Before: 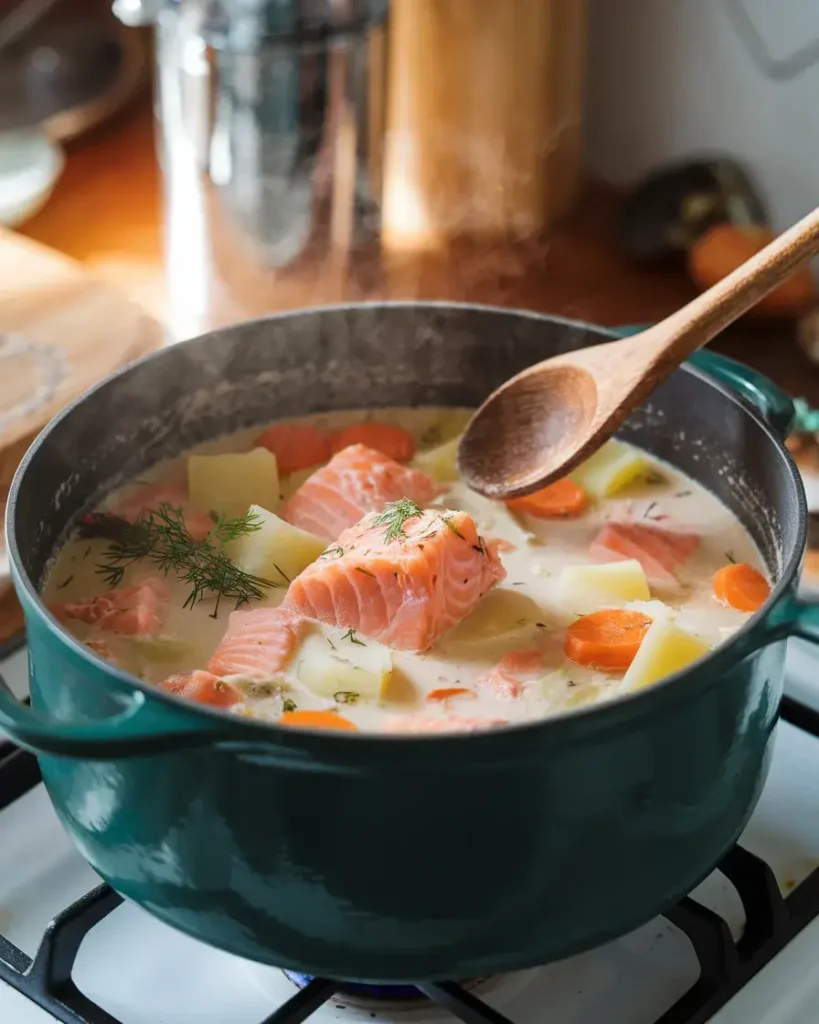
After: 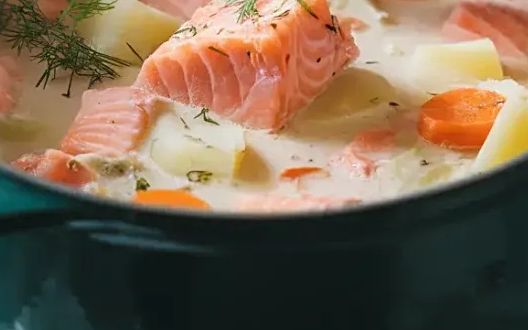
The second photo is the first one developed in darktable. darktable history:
sharpen: radius 2.168, amount 0.38, threshold 0.182
crop: left 18.013%, top 50.927%, right 17.496%, bottom 16.824%
